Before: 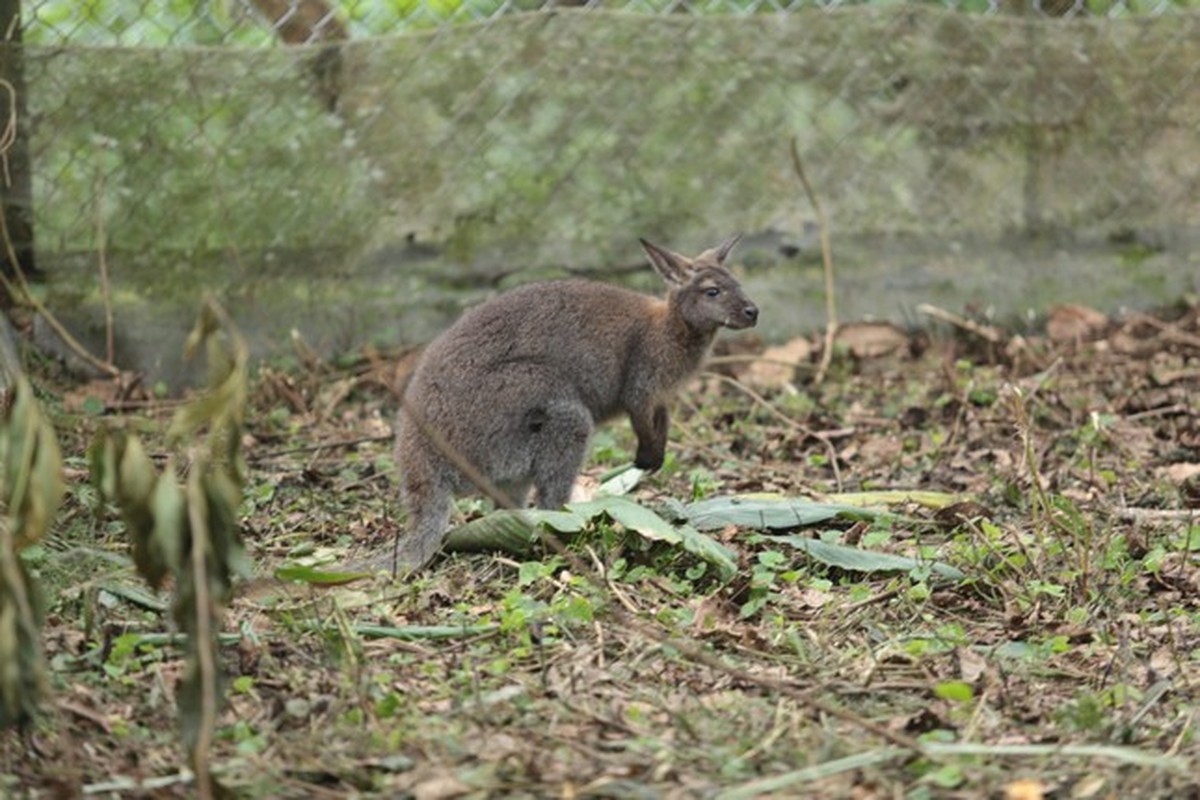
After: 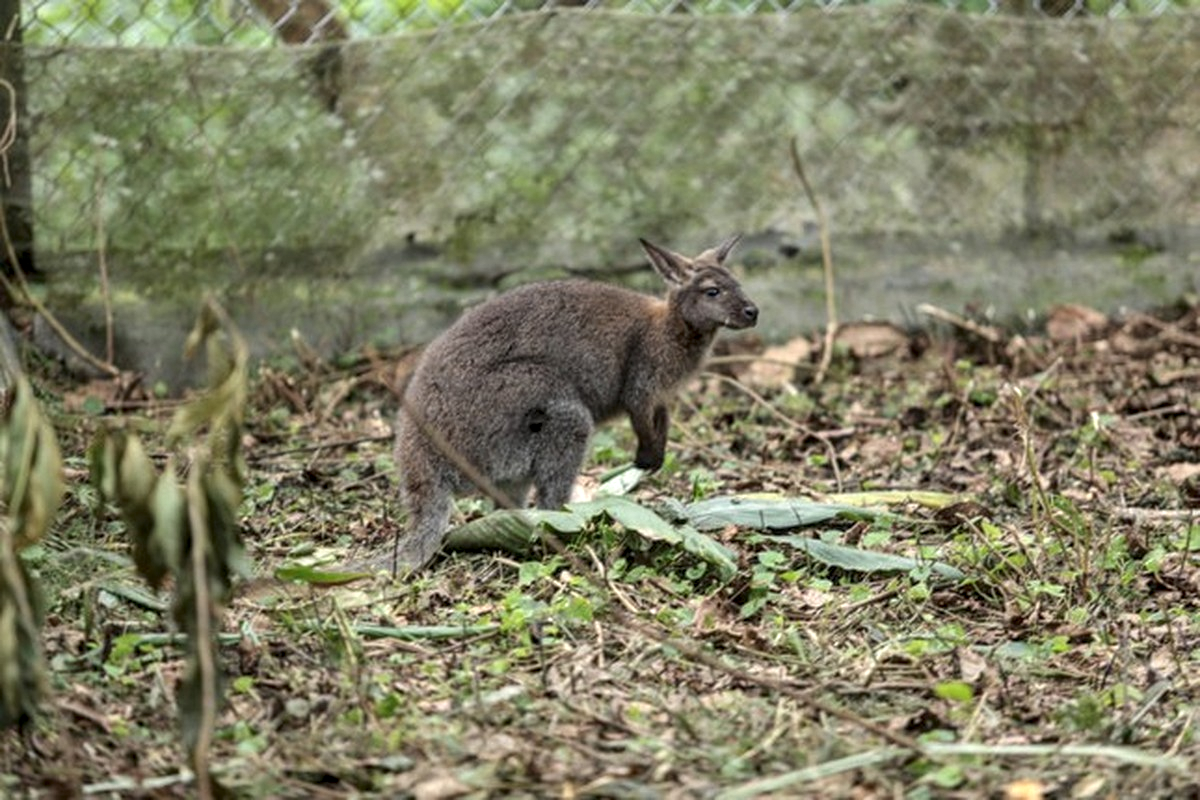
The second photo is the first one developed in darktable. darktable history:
local contrast: highlights 29%, detail 150%
